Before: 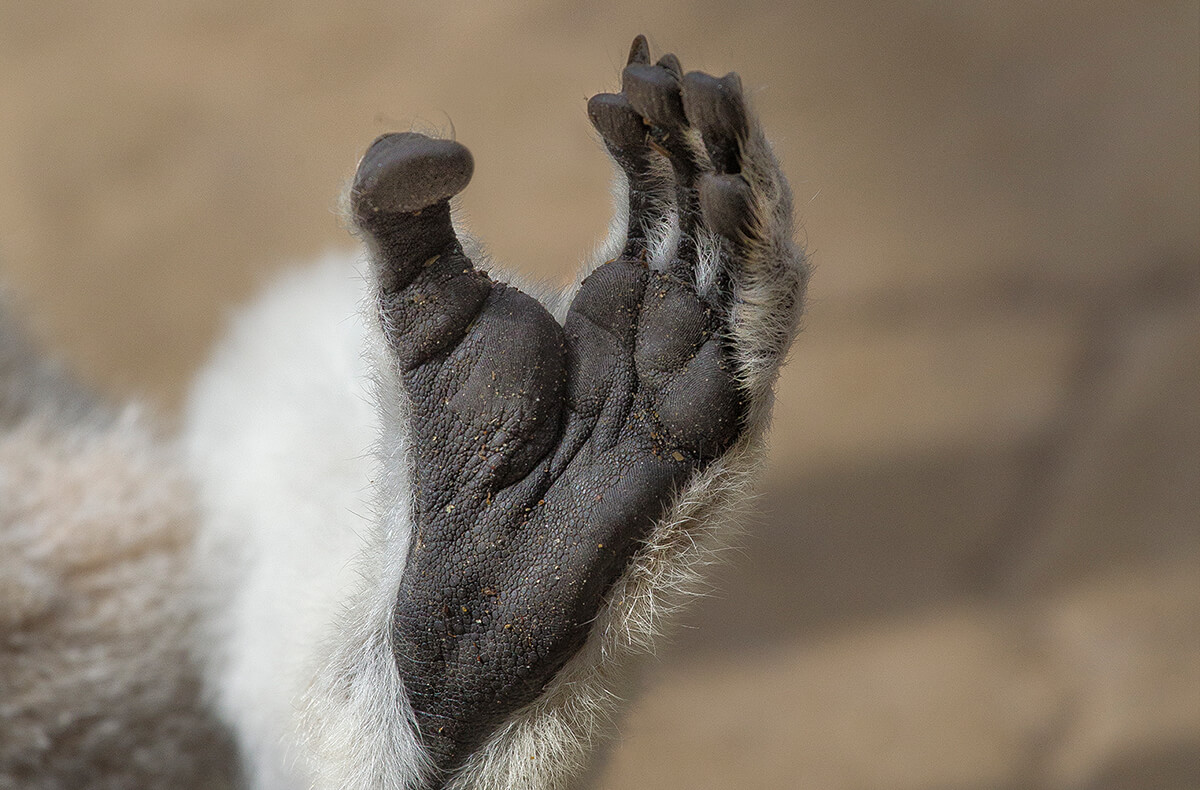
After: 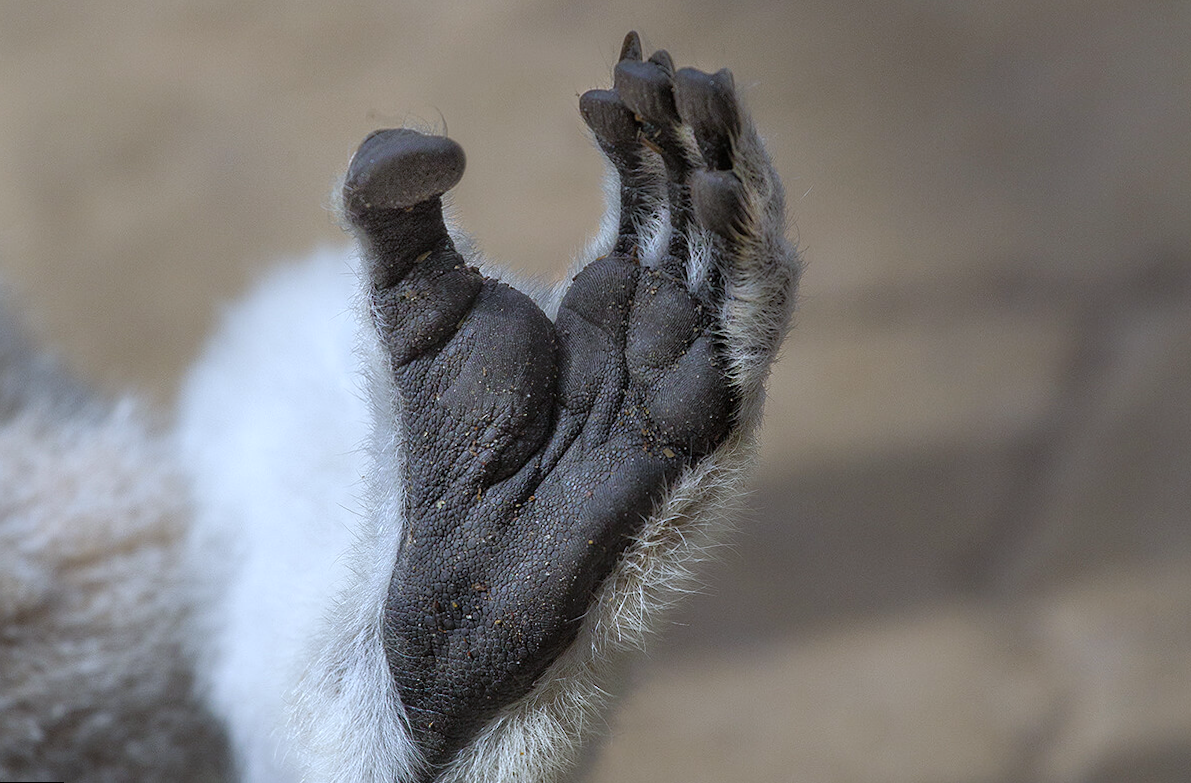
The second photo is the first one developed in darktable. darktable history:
rotate and perspective: rotation 0.192°, lens shift (horizontal) -0.015, crop left 0.005, crop right 0.996, crop top 0.006, crop bottom 0.99
white balance: red 0.926, green 1.003, blue 1.133
